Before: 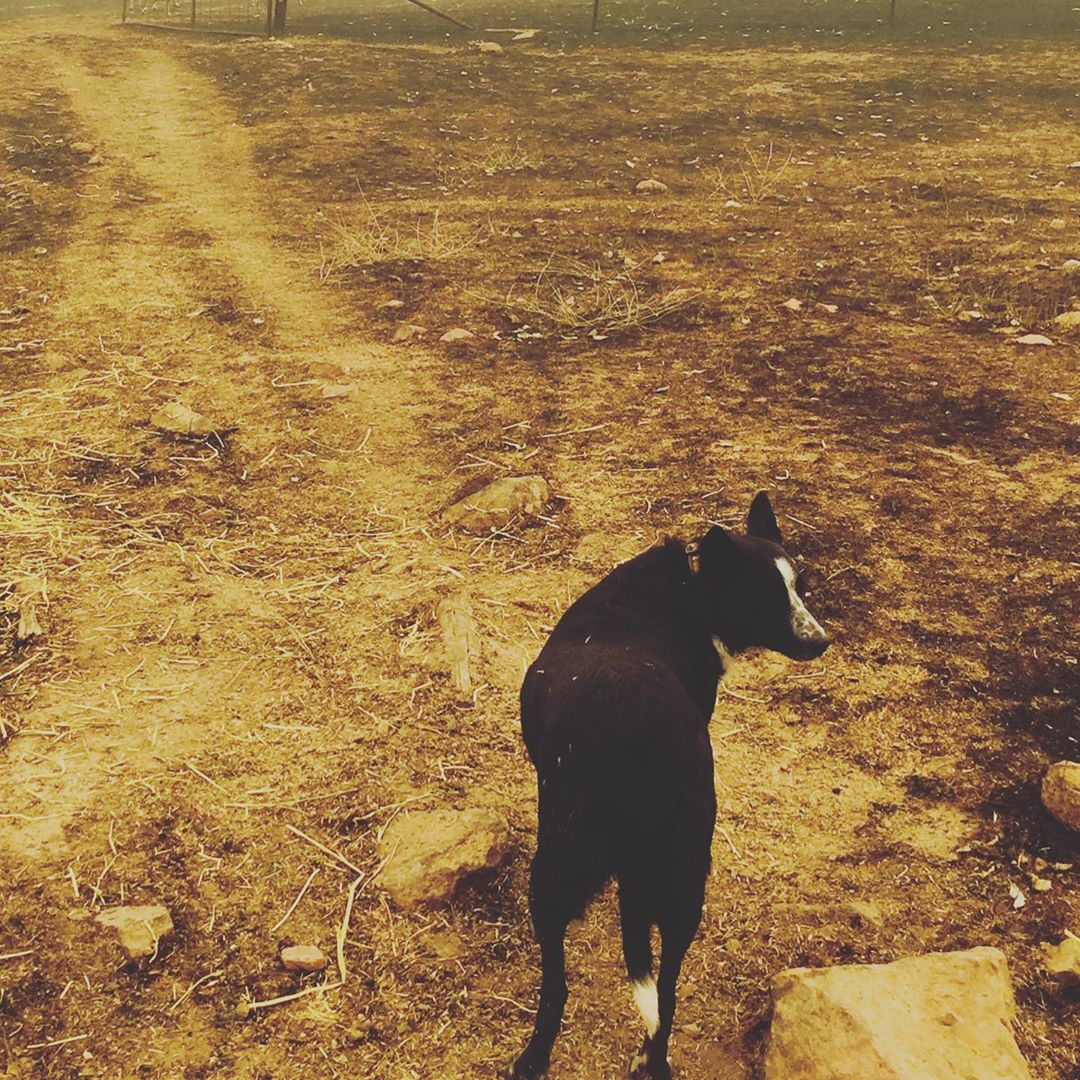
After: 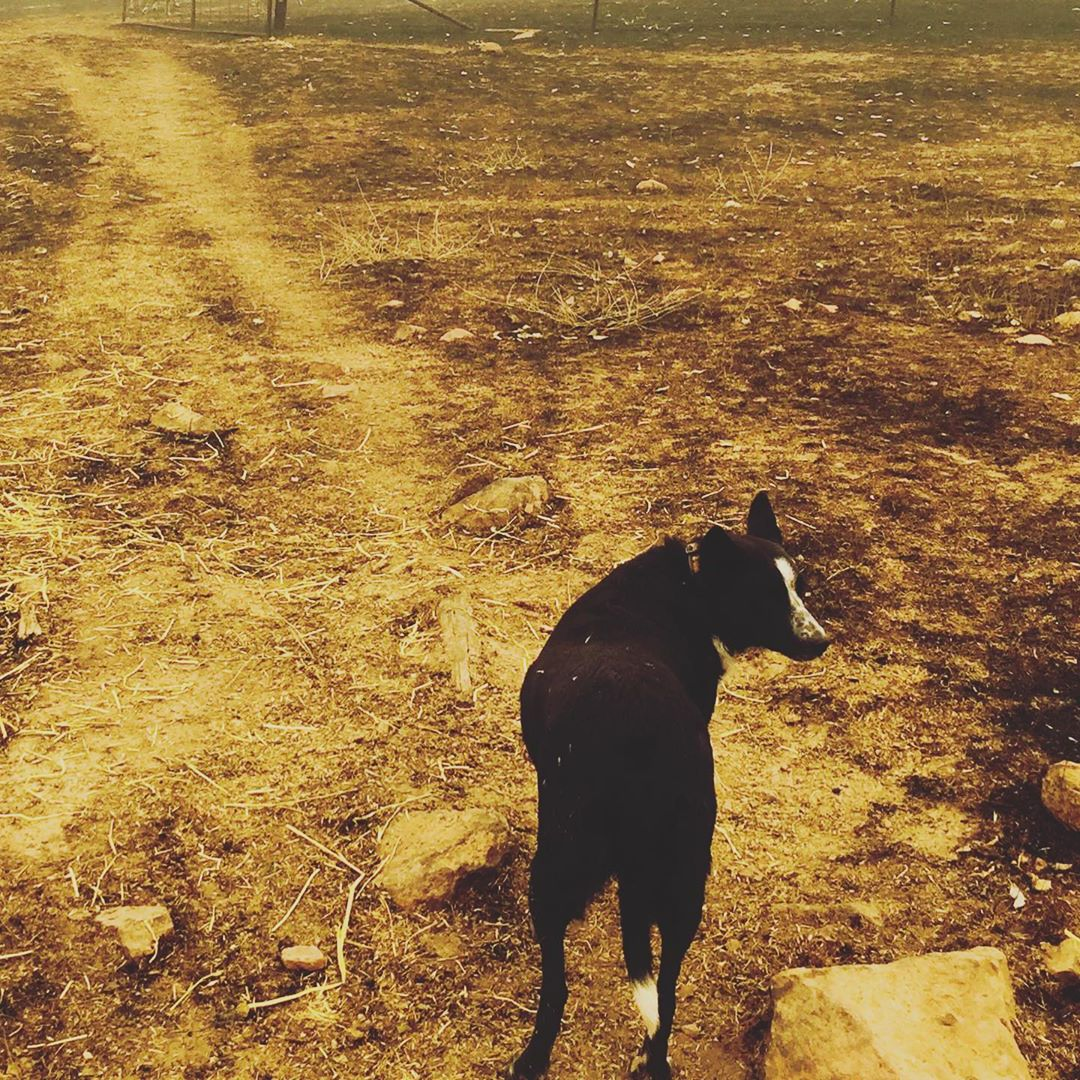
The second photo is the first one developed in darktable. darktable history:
contrast brightness saturation: contrast 0.149, brightness -0.008, saturation 0.105
